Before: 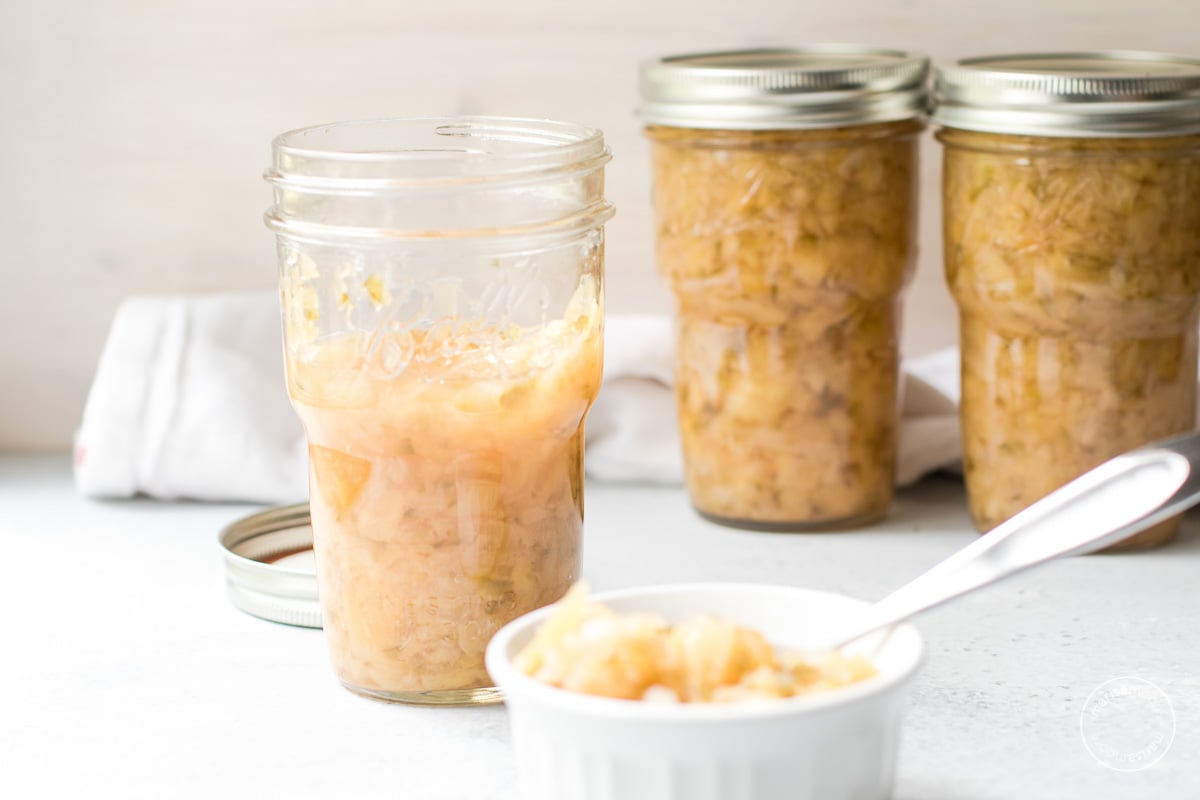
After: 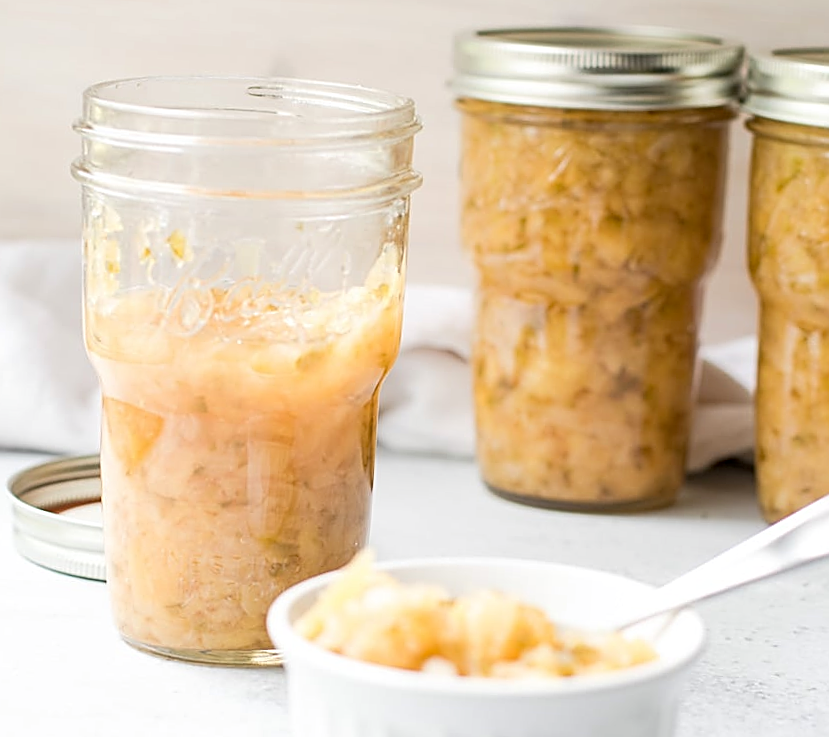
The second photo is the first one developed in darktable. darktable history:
crop and rotate: angle -3.27°, left 14.277%, top 0.028%, right 10.766%, bottom 0.028%
color correction: highlights a* 0.003, highlights b* -0.283
sharpen: amount 0.75
haze removal: compatibility mode true, adaptive false
